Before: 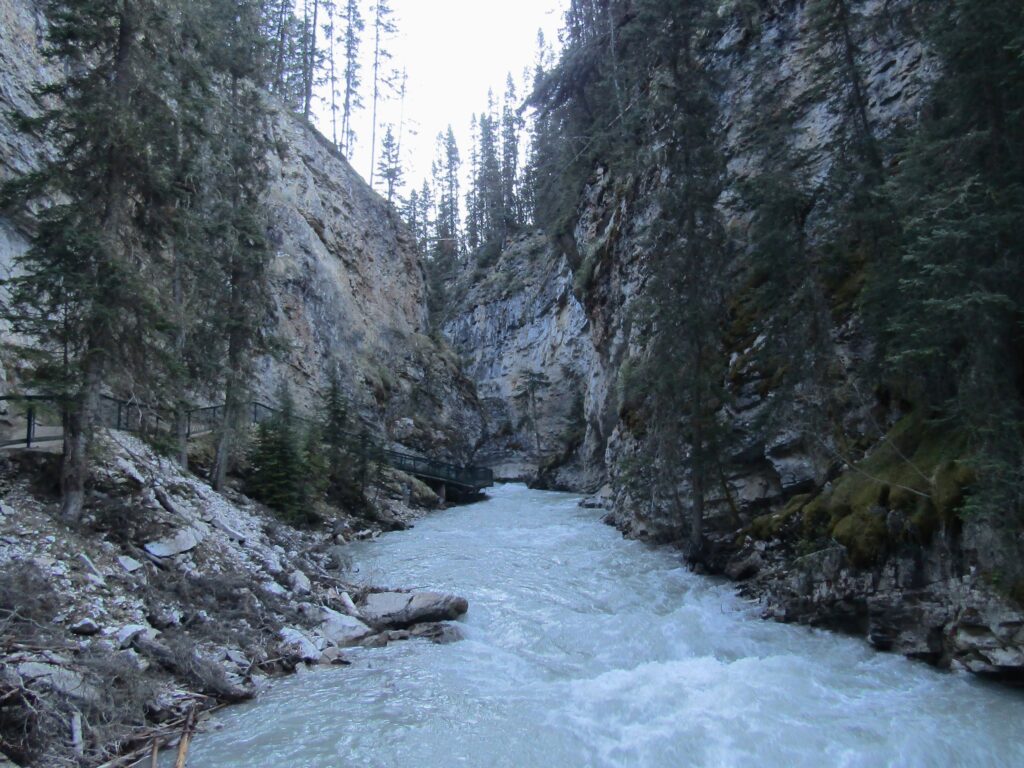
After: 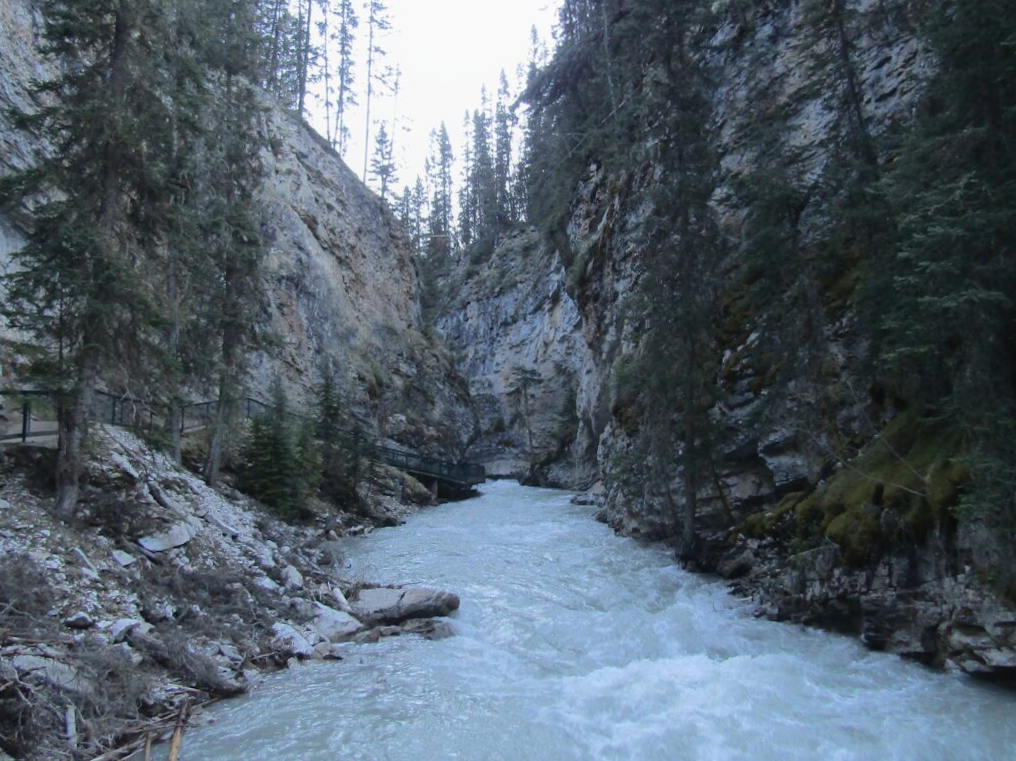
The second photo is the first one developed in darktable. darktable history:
rotate and perspective: rotation 0.192°, lens shift (horizontal) -0.015, crop left 0.005, crop right 0.996, crop top 0.006, crop bottom 0.99
contrast equalizer: octaves 7, y [[0.6 ×6], [0.55 ×6], [0 ×6], [0 ×6], [0 ×6]], mix -0.2
